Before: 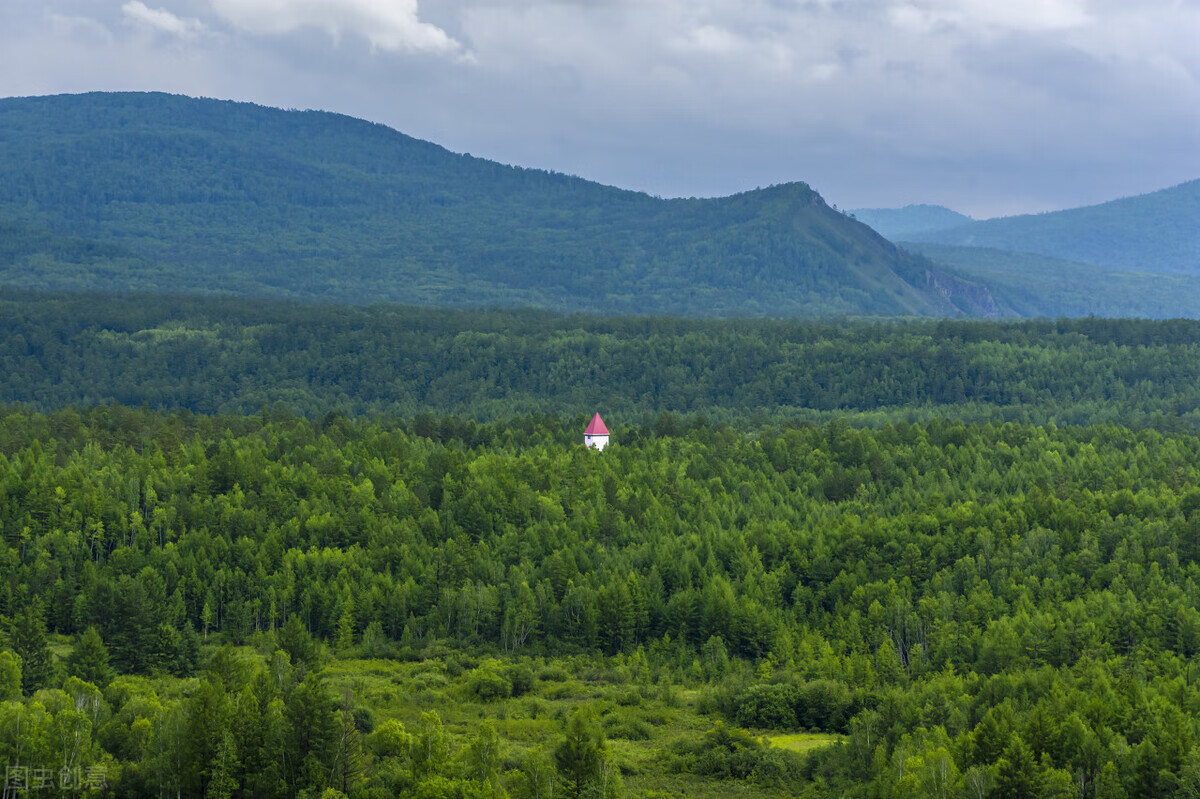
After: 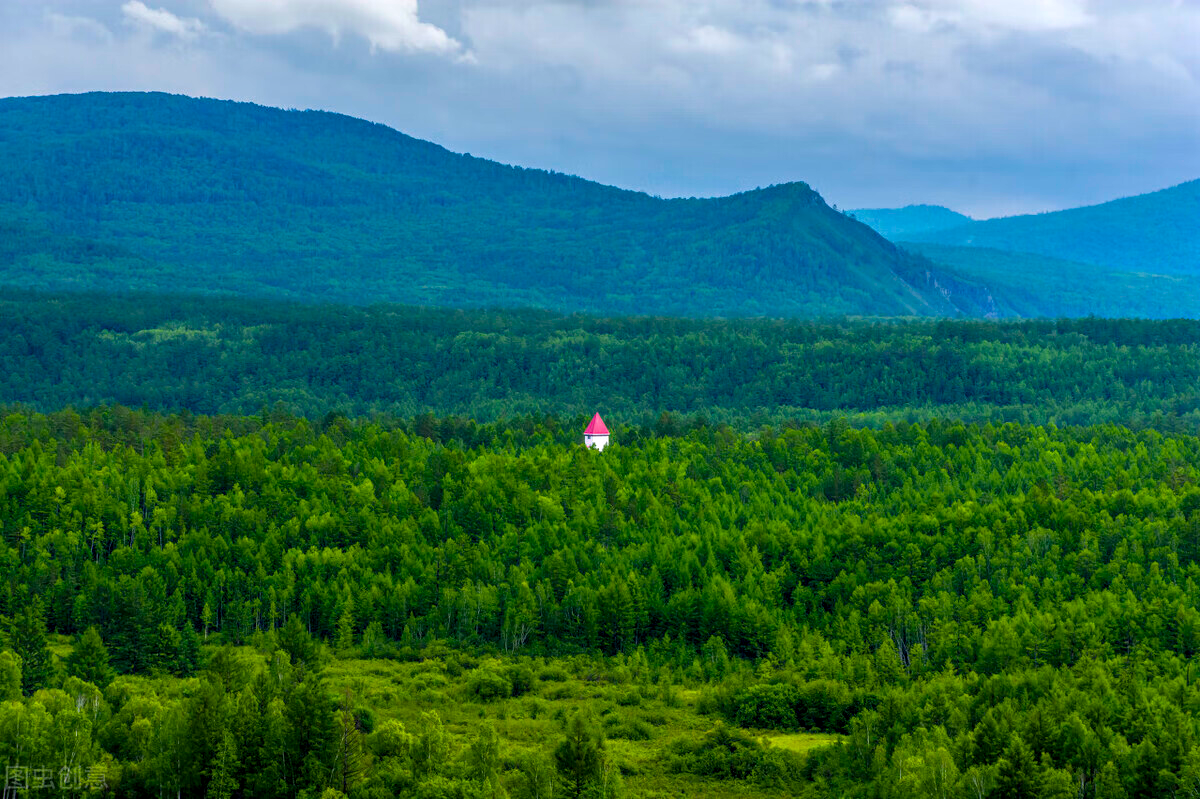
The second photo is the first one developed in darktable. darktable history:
color balance rgb: linear chroma grading › global chroma 15%, perceptual saturation grading › global saturation 30%
local contrast: detail 130%
